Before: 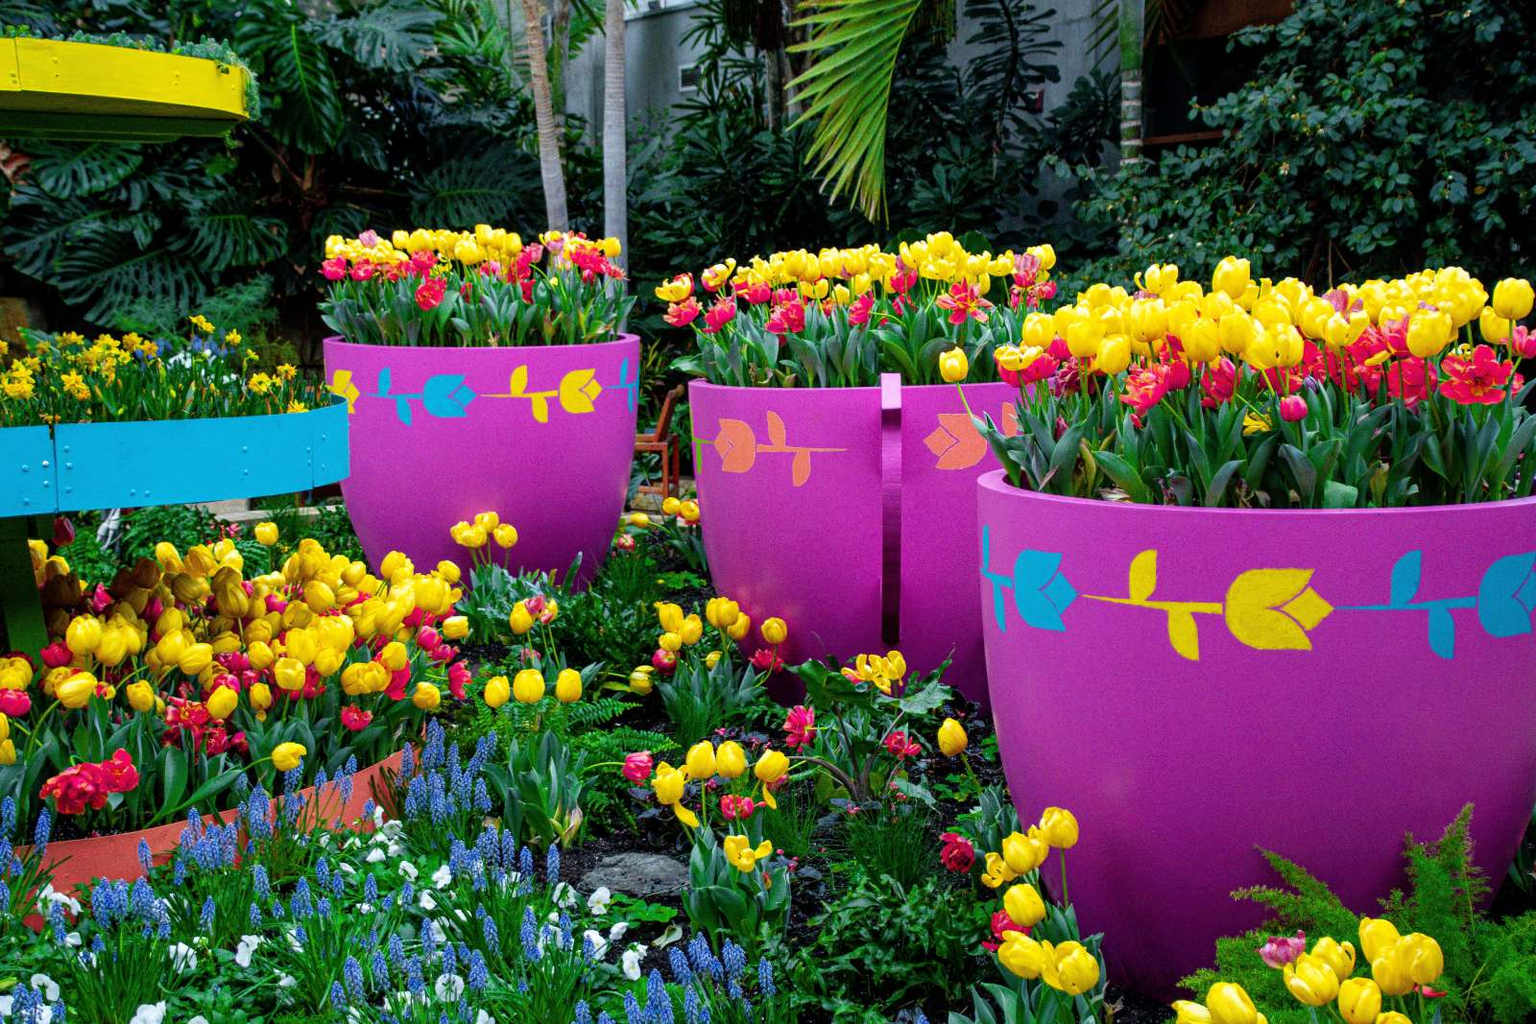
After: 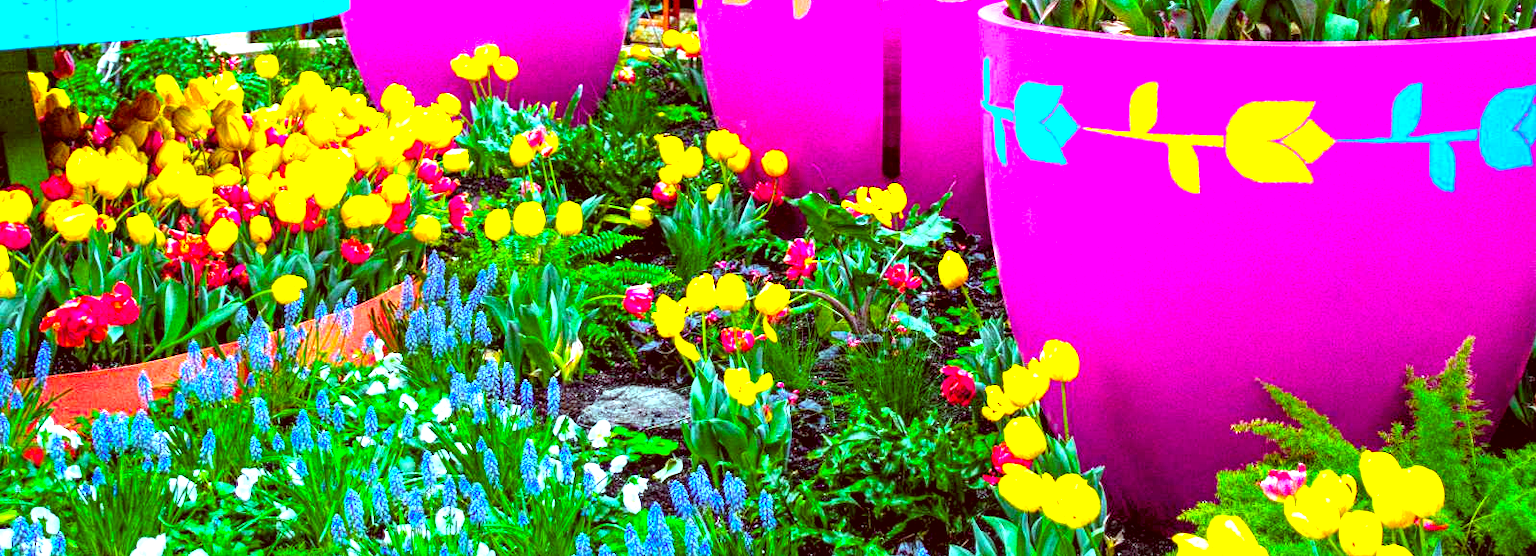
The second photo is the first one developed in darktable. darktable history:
contrast brightness saturation: saturation -0.058
color correction: highlights a* -7.26, highlights b* -0.155, shadows a* 20.2, shadows b* 12.43
local contrast: highlights 99%, shadows 84%, detail 160%, midtone range 0.2
crop and rotate: top 45.675%, right 0.016%
exposure: black level correction 0.001, exposure 1.721 EV, compensate highlight preservation false
tone equalizer: on, module defaults
color balance rgb: linear chroma grading › global chroma 15.559%, perceptual saturation grading › global saturation 30.491%
